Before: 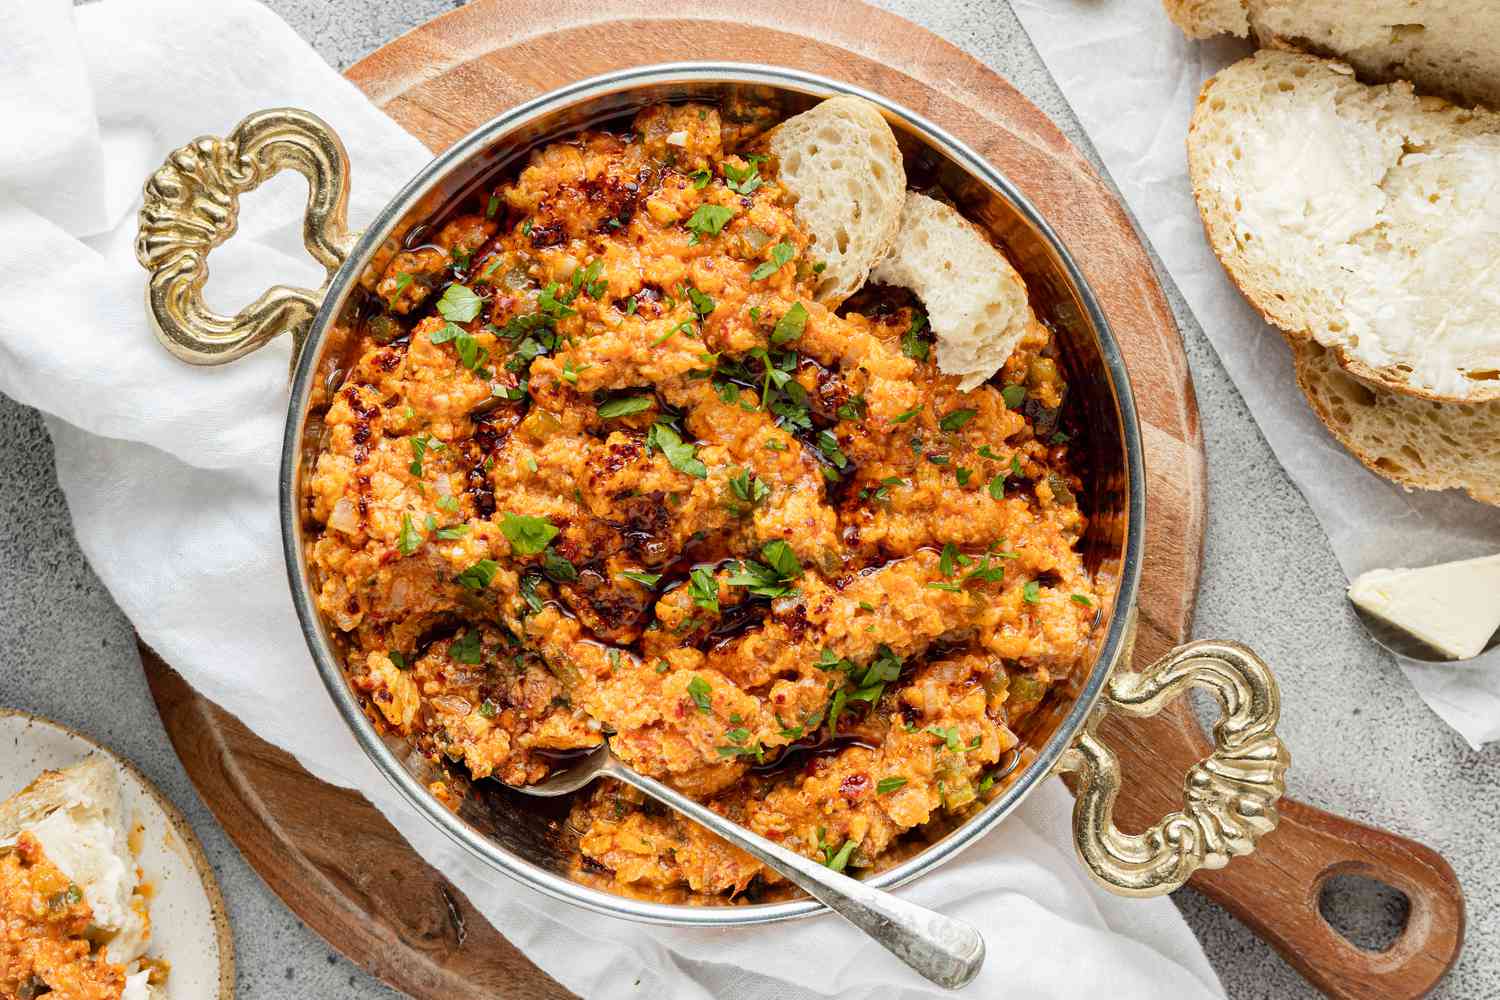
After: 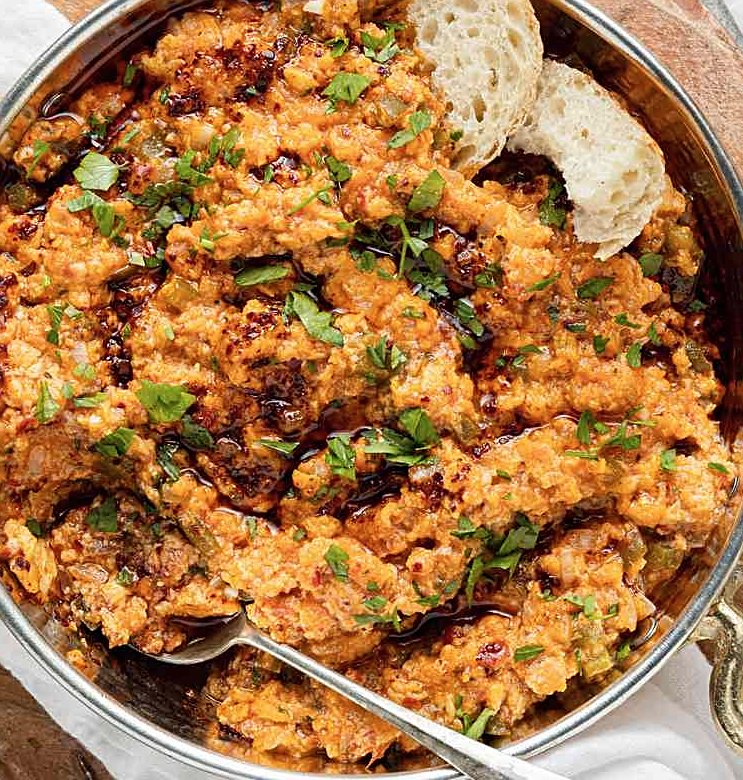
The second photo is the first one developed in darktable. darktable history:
crop and rotate: angle 0.017°, left 24.227%, top 13.254%, right 26.165%, bottom 8.647%
sharpen: on, module defaults
contrast brightness saturation: saturation -0.088
